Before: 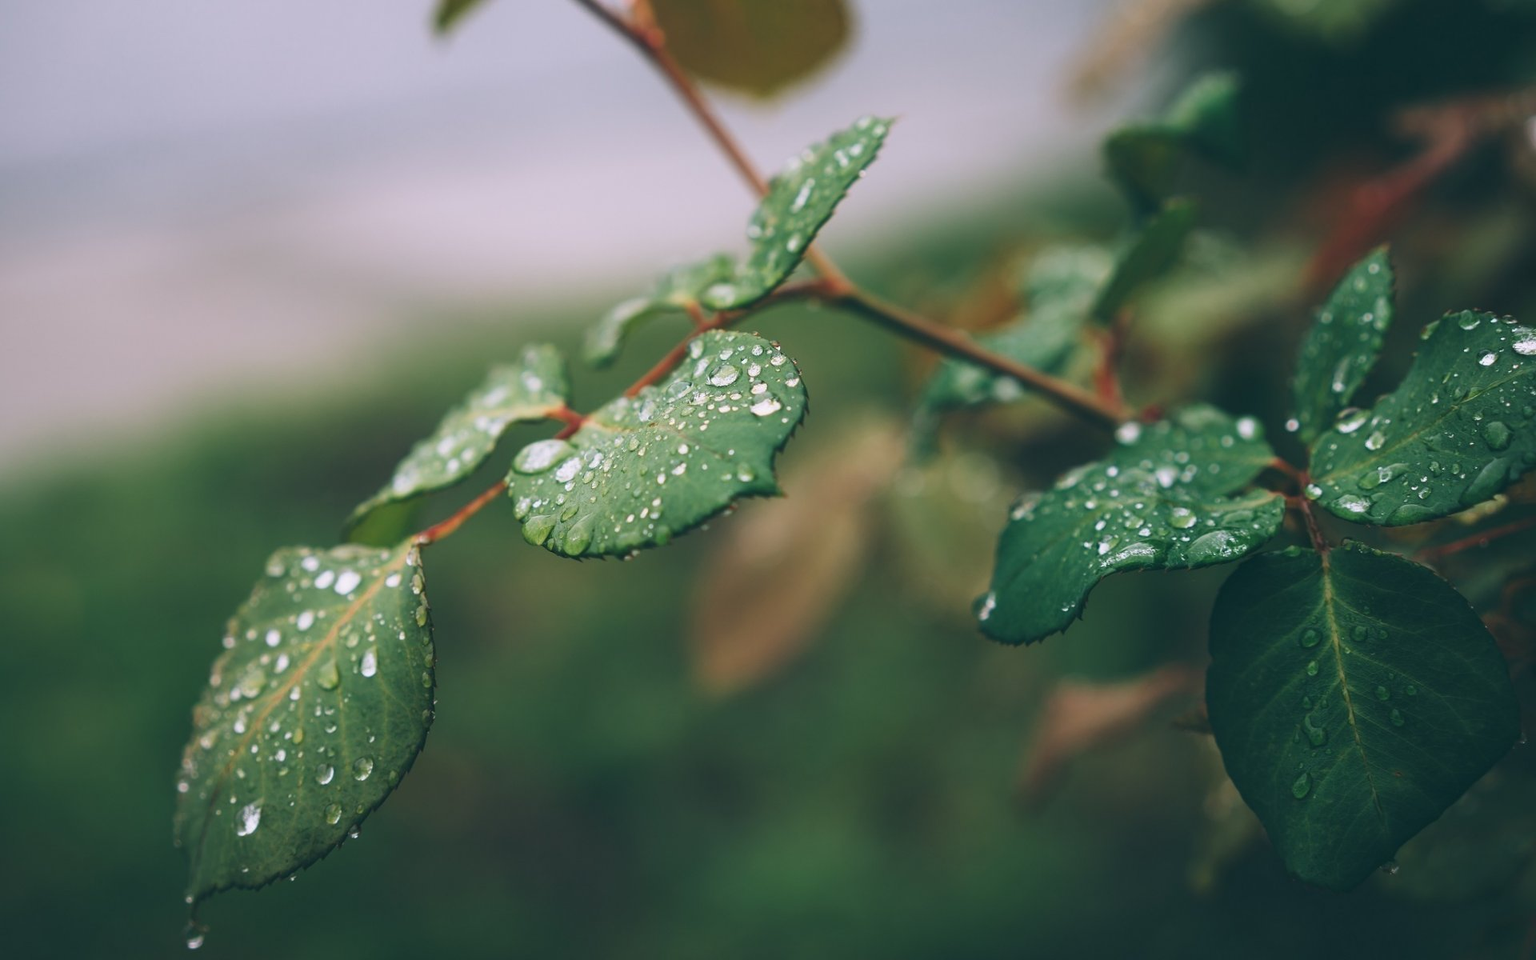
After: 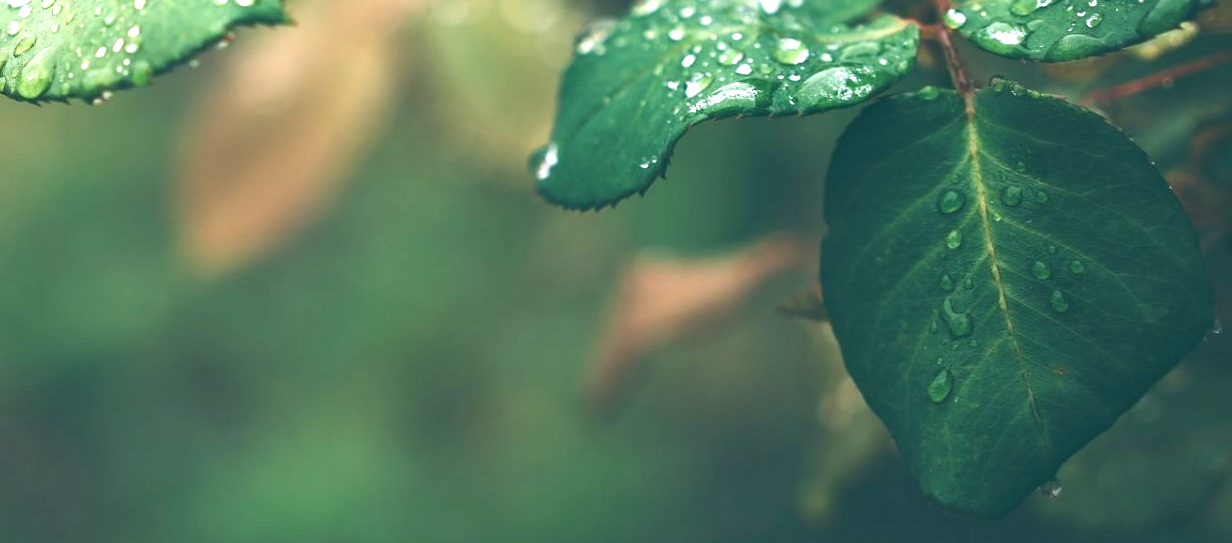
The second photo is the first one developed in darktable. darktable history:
exposure: black level correction 0.001, exposure 1.399 EV, compensate exposure bias true, compensate highlight preservation false
crop and rotate: left 35.793%, top 49.705%, bottom 4.994%
